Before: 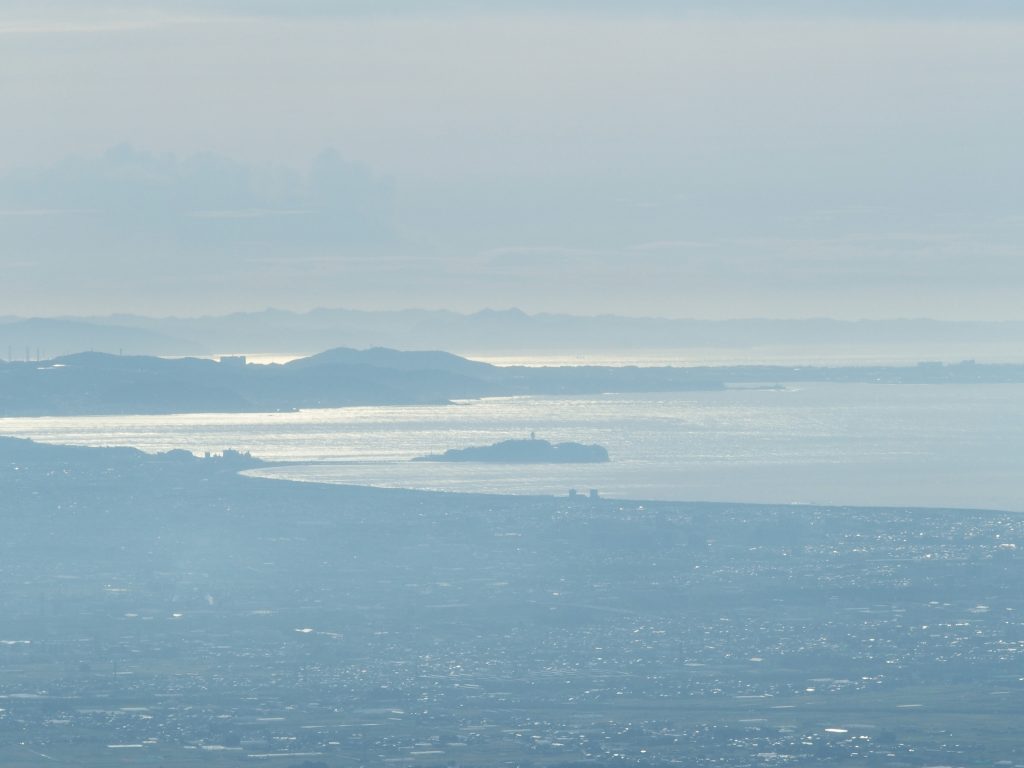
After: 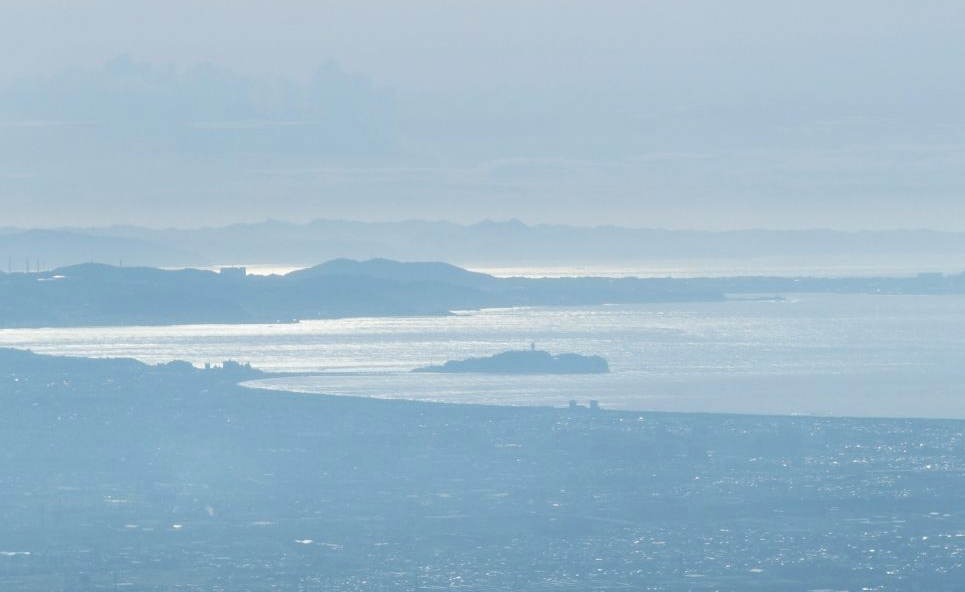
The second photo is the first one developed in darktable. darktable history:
color correction: highlights a* -0.137, highlights b* -5.91, shadows a* -0.137, shadows b* -0.137
crop and rotate: angle 0.03°, top 11.643%, right 5.651%, bottom 11.189%
